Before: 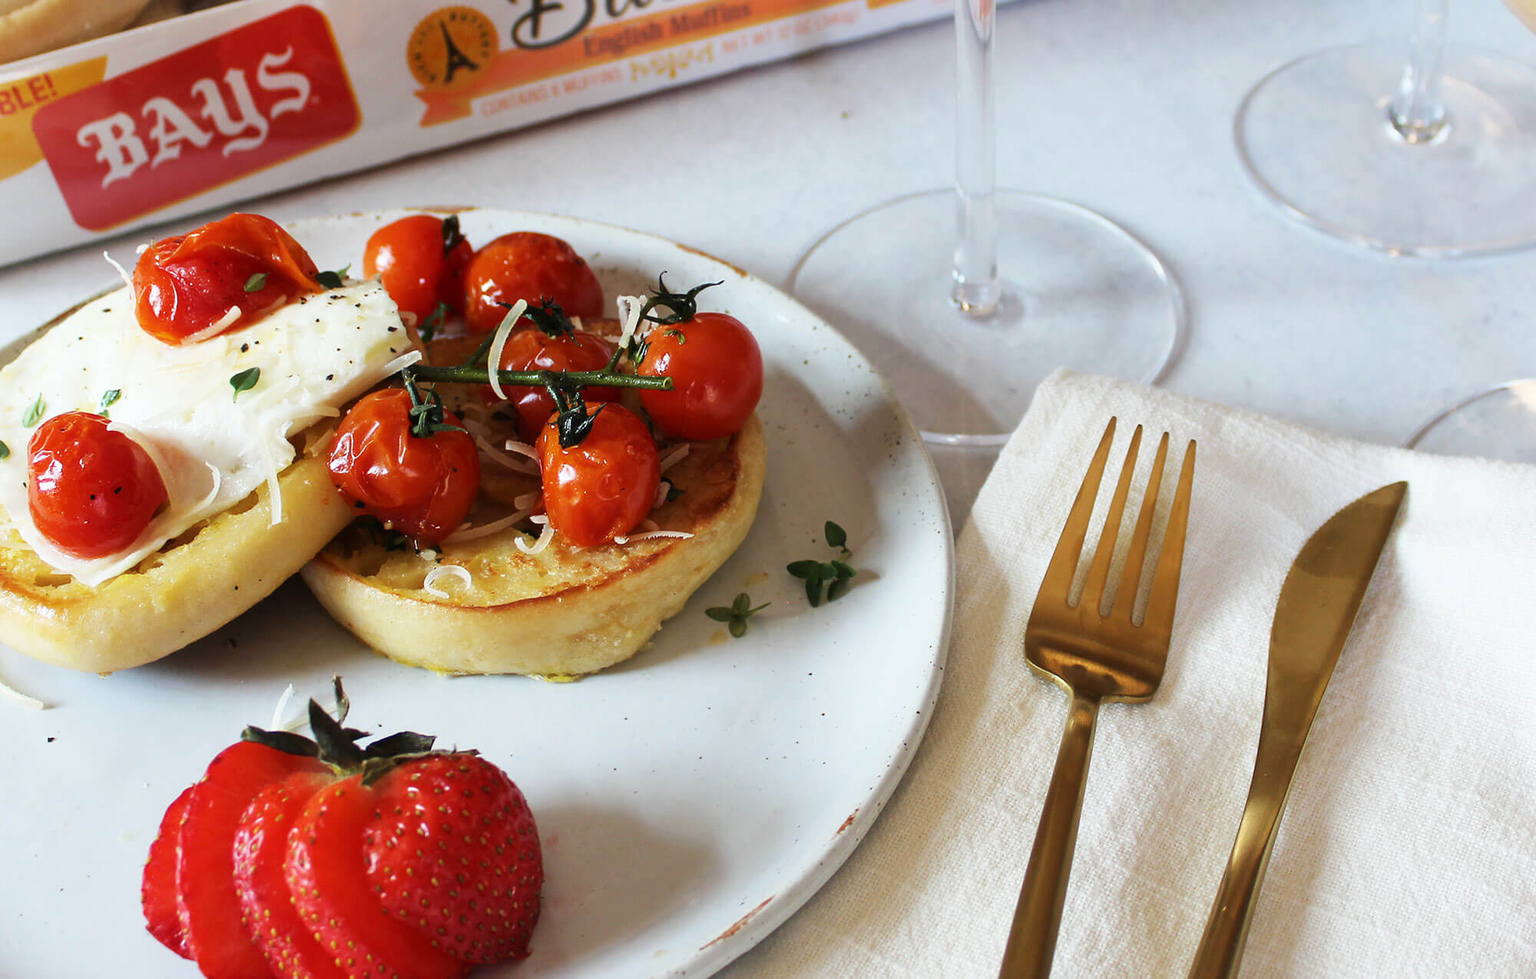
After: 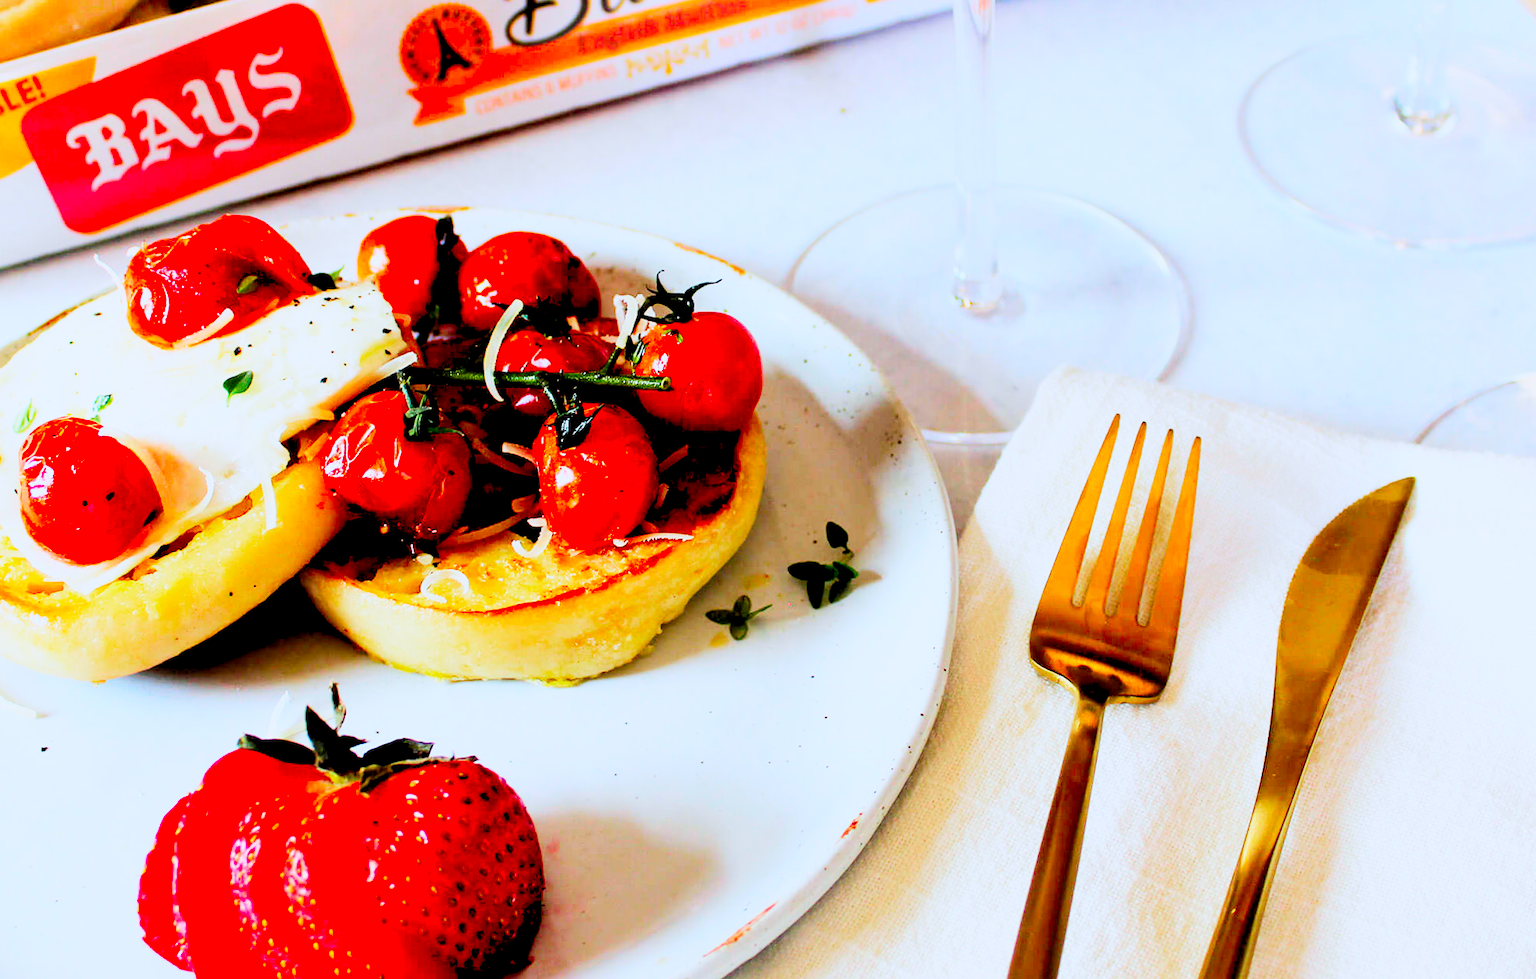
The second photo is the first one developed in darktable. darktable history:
rotate and perspective: rotation -0.45°, automatic cropping original format, crop left 0.008, crop right 0.992, crop top 0.012, crop bottom 0.988
color correction: highlights a* -0.772, highlights b* -8.92
rgb levels: levels [[0.027, 0.429, 0.996], [0, 0.5, 1], [0, 0.5, 1]]
filmic rgb: black relative exposure -16 EV, white relative exposure 5.31 EV, hardness 5.9, contrast 1.25, preserve chrominance no, color science v5 (2021)
contrast brightness saturation: contrast 0.26, brightness 0.02, saturation 0.87
